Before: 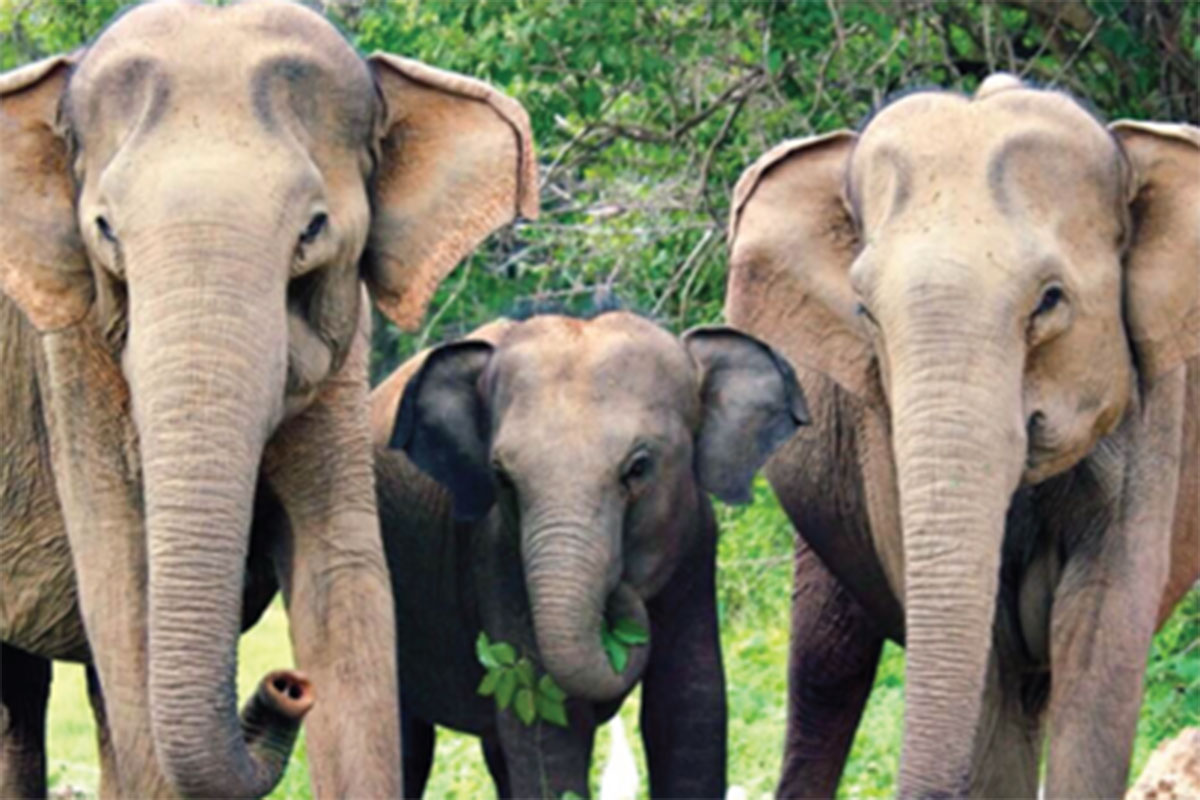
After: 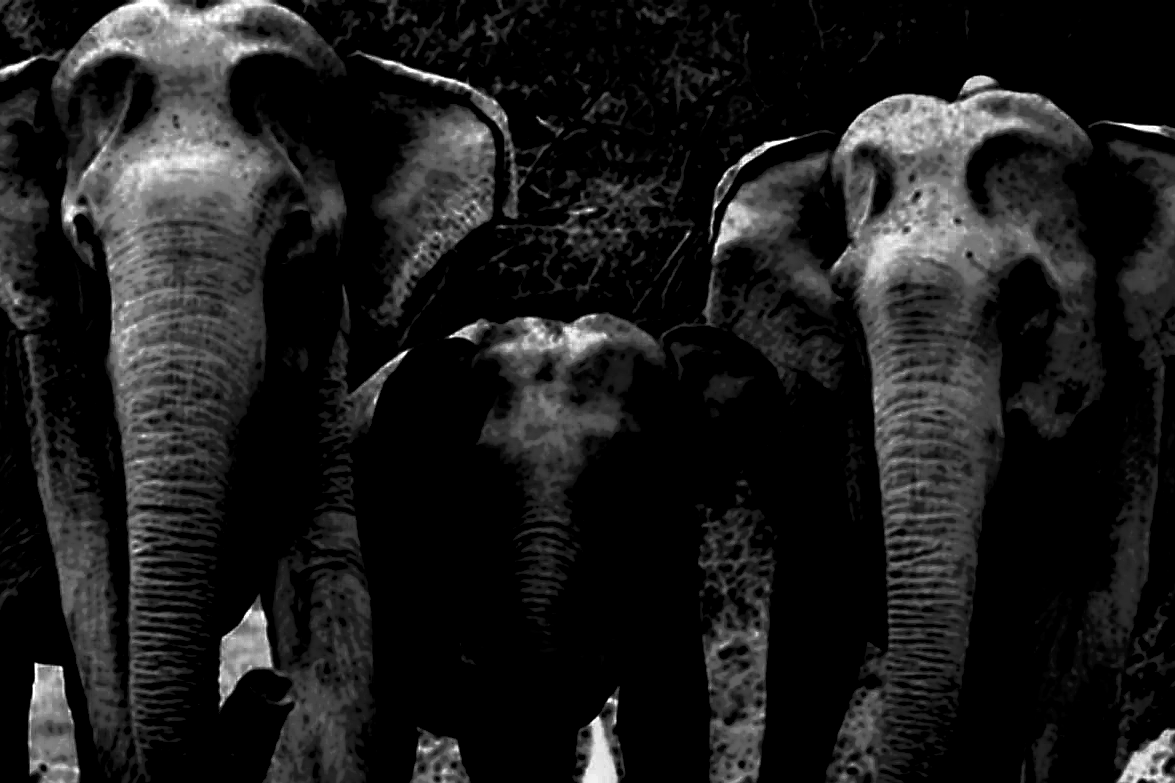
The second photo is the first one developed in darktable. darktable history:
sharpen: on, module defaults
crop: left 1.743%, right 0.268%, bottom 2.011%
contrast brightness saturation: contrast 0.02, brightness -1, saturation -1
white balance: red 1.467, blue 0.684
exposure: exposure -0.157 EV, compensate highlight preservation false
local contrast: highlights 0%, shadows 198%, detail 164%, midtone range 0.001
color balance rgb: hue shift 180°, global vibrance 50%, contrast 0.32%
